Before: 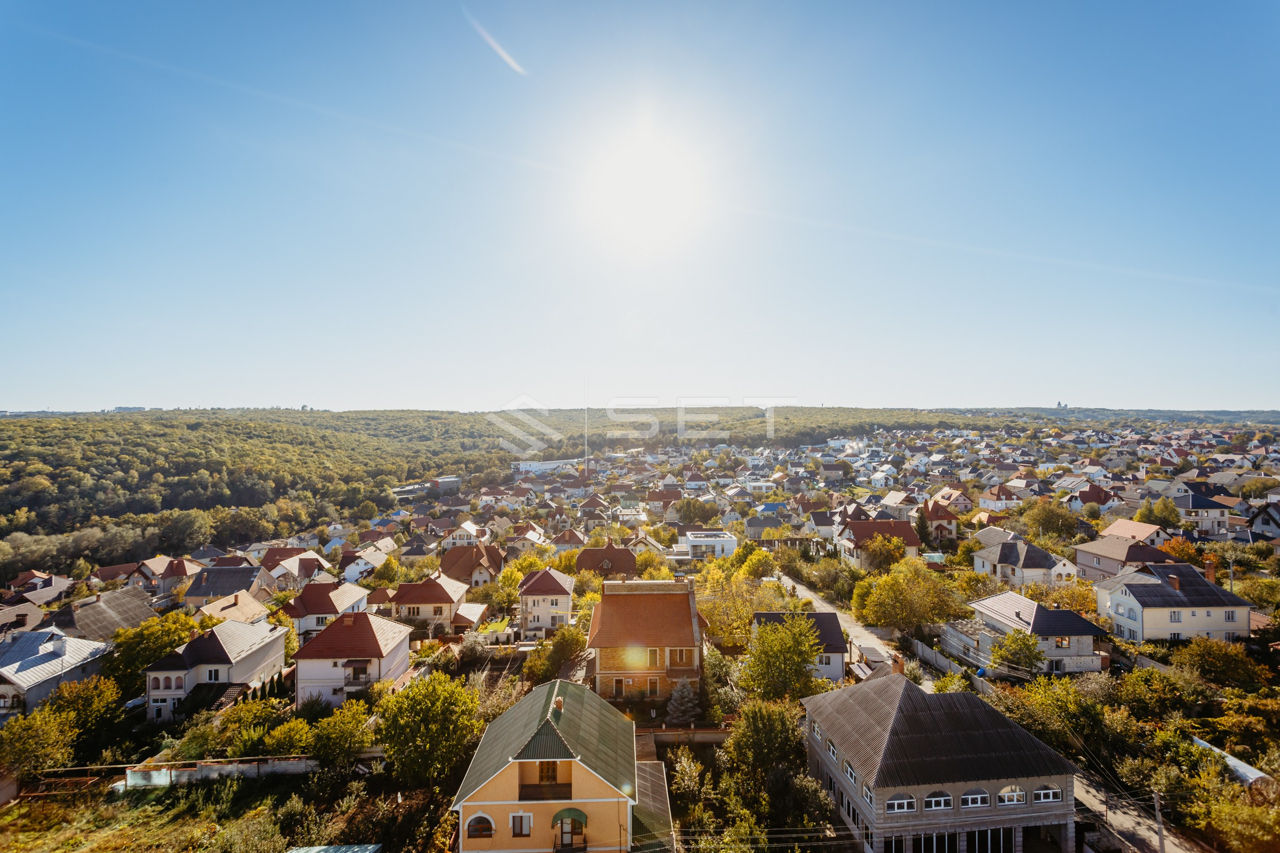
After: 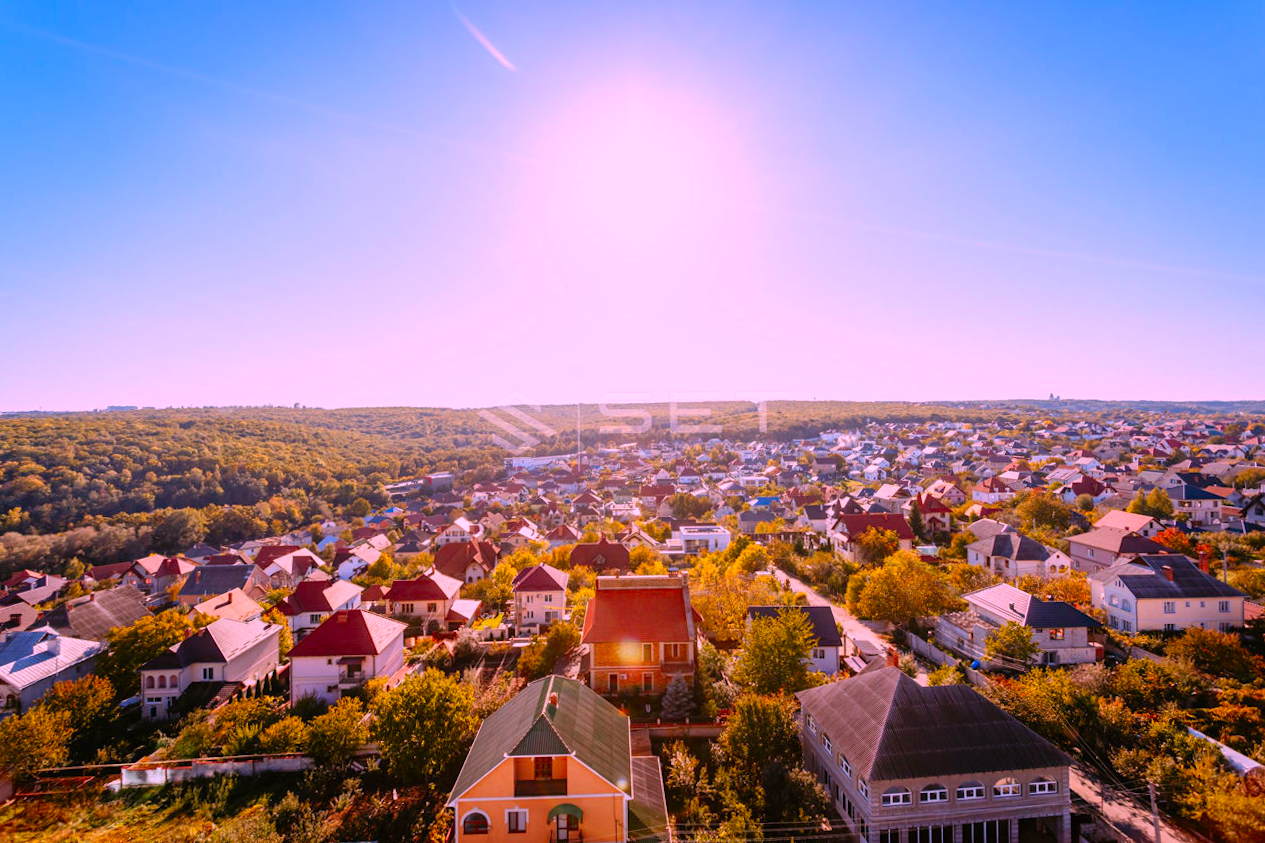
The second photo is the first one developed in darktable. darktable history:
color correction: highlights a* 19.5, highlights b* -11.53, saturation 1.69
rotate and perspective: rotation -0.45°, automatic cropping original format, crop left 0.008, crop right 0.992, crop top 0.012, crop bottom 0.988
